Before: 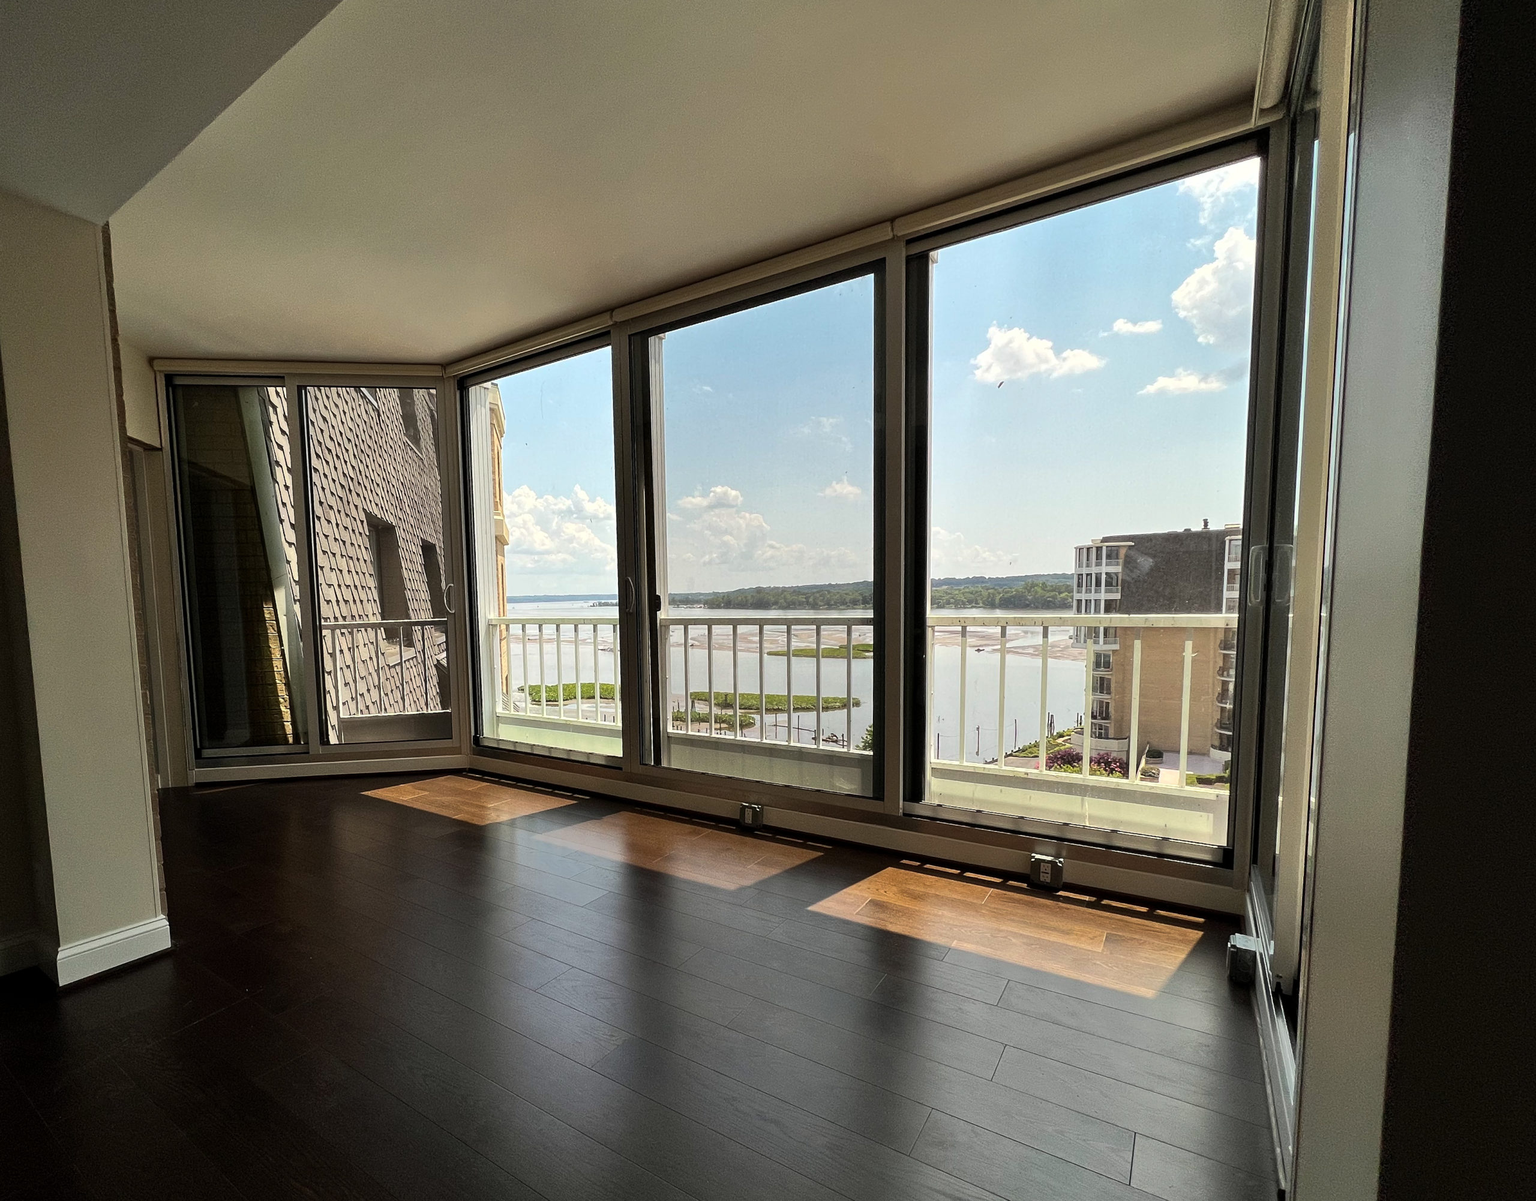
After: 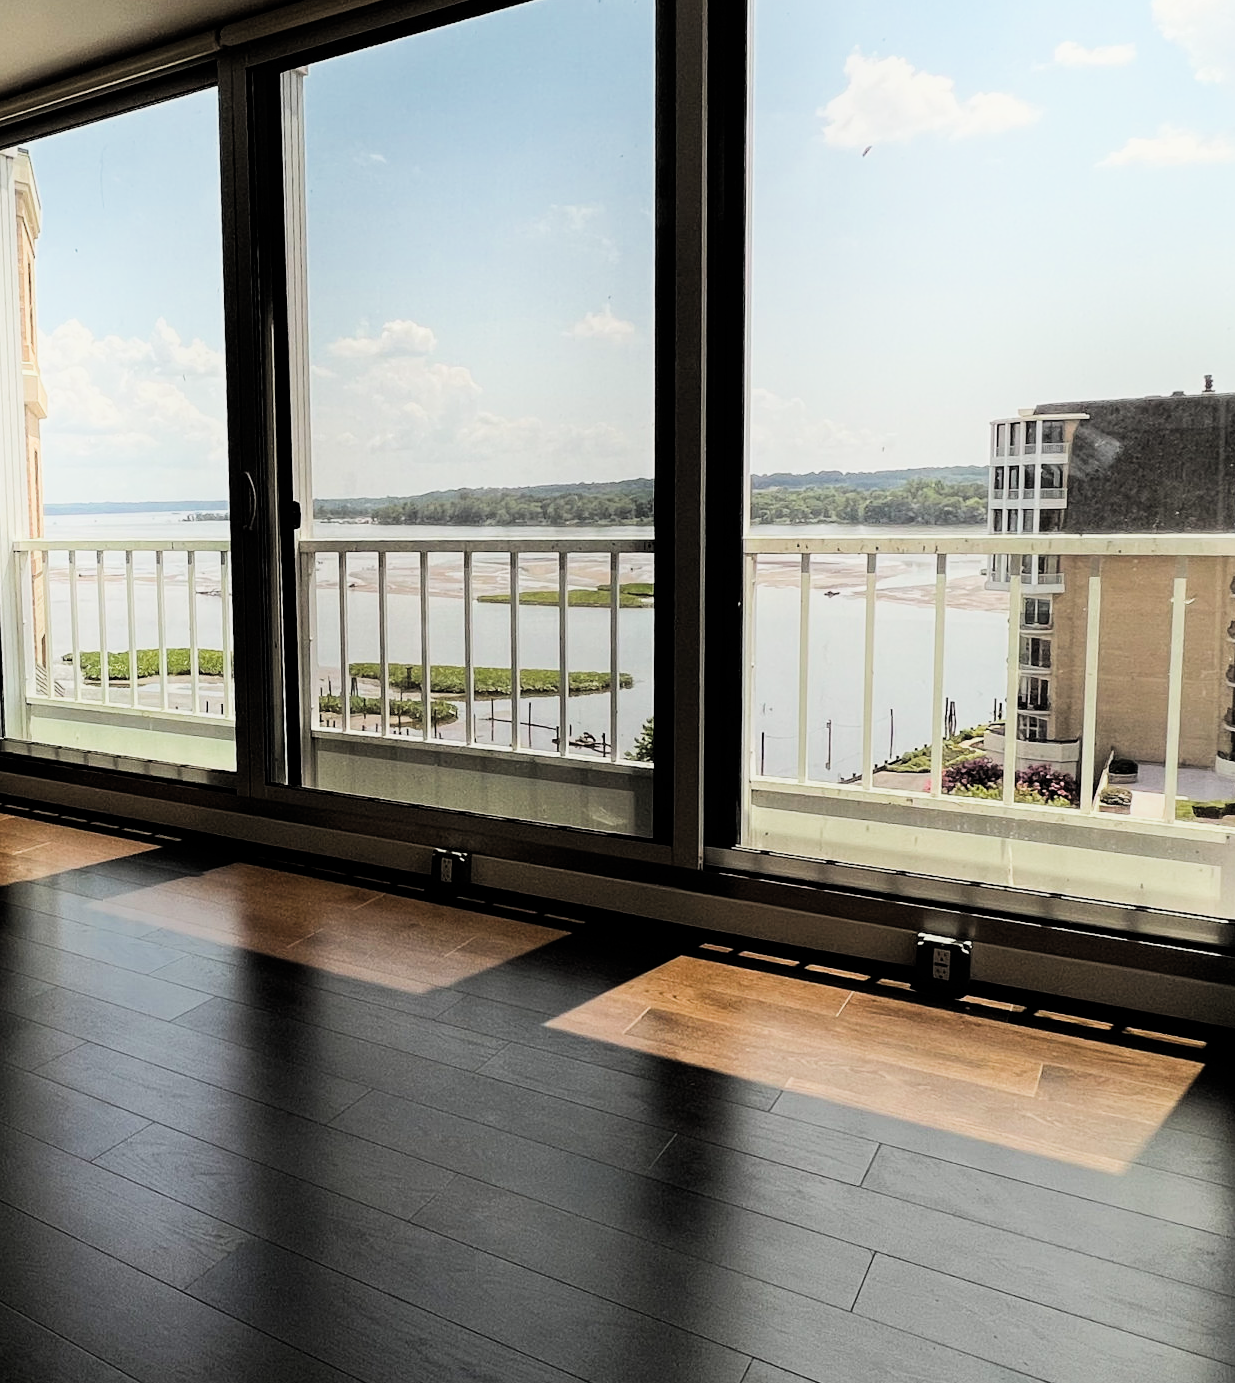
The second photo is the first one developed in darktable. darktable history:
shadows and highlights: shadows -39.78, highlights 64.06, soften with gaussian
filmic rgb: black relative exposure -4.97 EV, white relative exposure 3.99 EV, threshold 5.94 EV, hardness 2.88, contrast 1.404, add noise in highlights 0.002, color science v3 (2019), use custom middle-gray values true, contrast in highlights soft, enable highlight reconstruction true
crop: left 31.324%, top 24.487%, right 20.432%, bottom 6.388%
color zones: curves: ch0 [(0, 0.5) (0.143, 0.5) (0.286, 0.5) (0.429, 0.5) (0.571, 0.5) (0.714, 0.476) (0.857, 0.5) (1, 0.5)]; ch2 [(0, 0.5) (0.143, 0.5) (0.286, 0.5) (0.429, 0.5) (0.571, 0.5) (0.714, 0.487) (0.857, 0.5) (1, 0.5)], mix 41.89%
